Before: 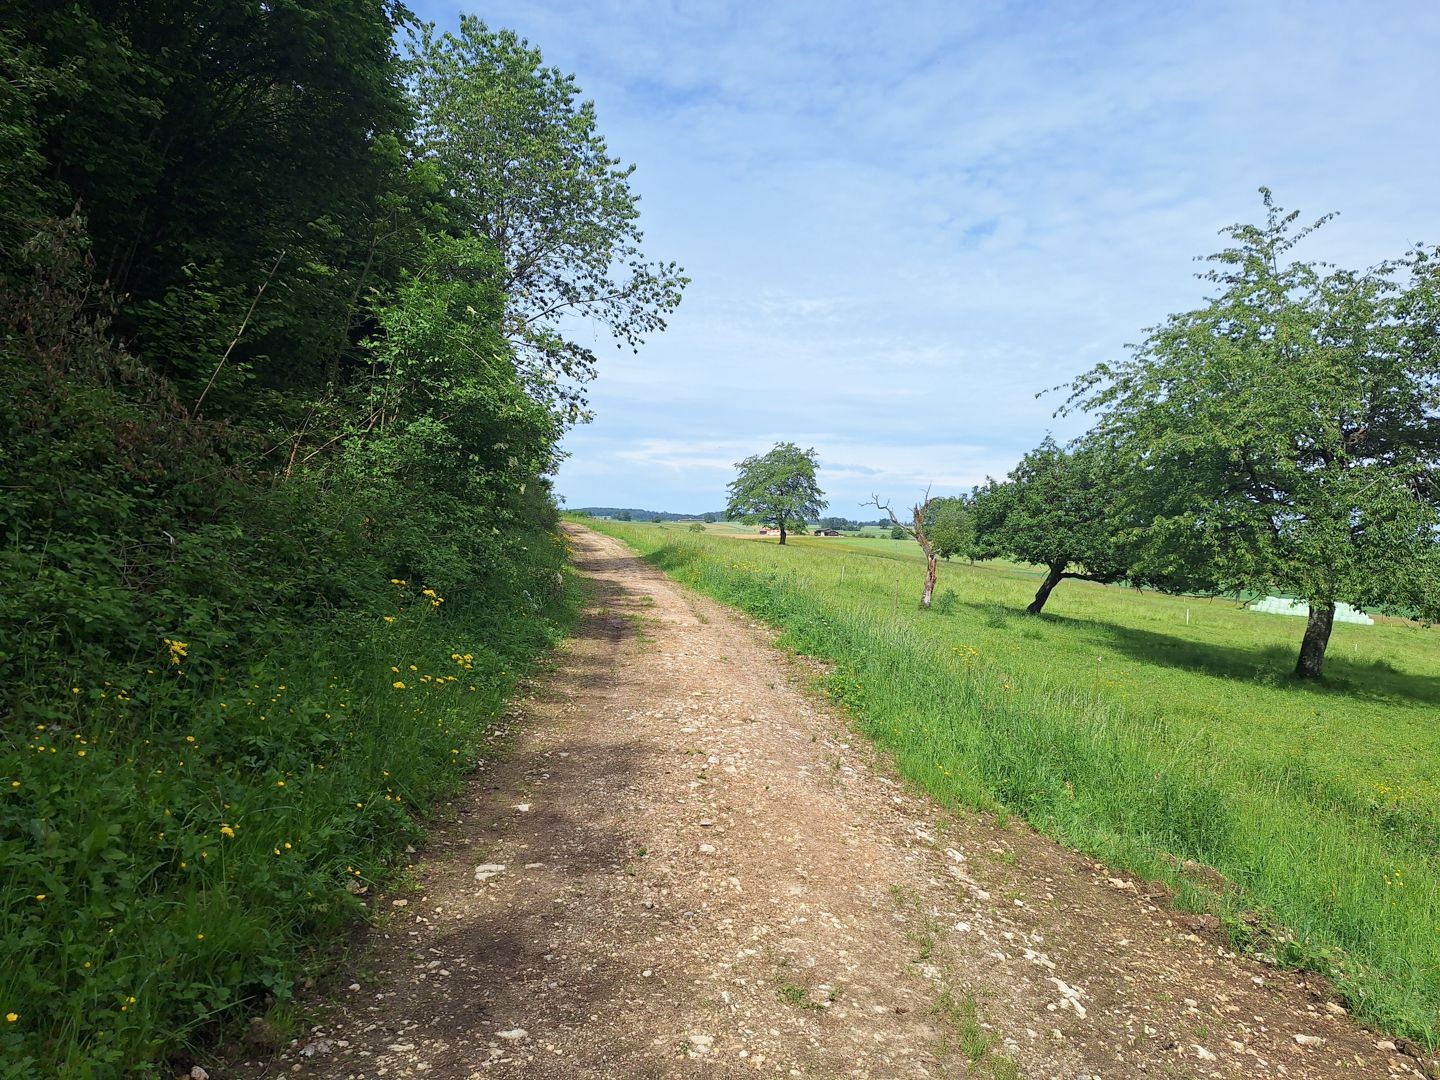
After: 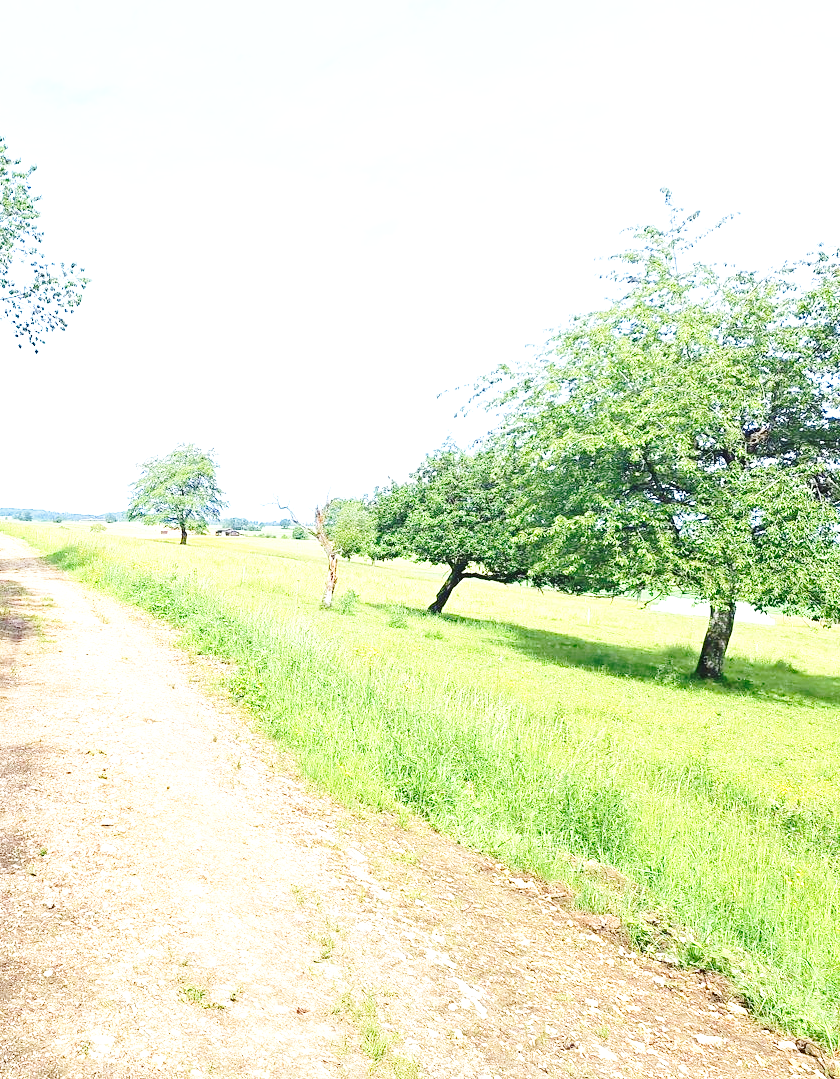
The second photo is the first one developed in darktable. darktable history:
crop: left 41.618%
exposure: black level correction 0, exposure 1.199 EV, compensate highlight preservation false
base curve: curves: ch0 [(0, 0) (0.032, 0.037) (0.105, 0.228) (0.435, 0.76) (0.856, 0.983) (1, 1)], preserve colors none
